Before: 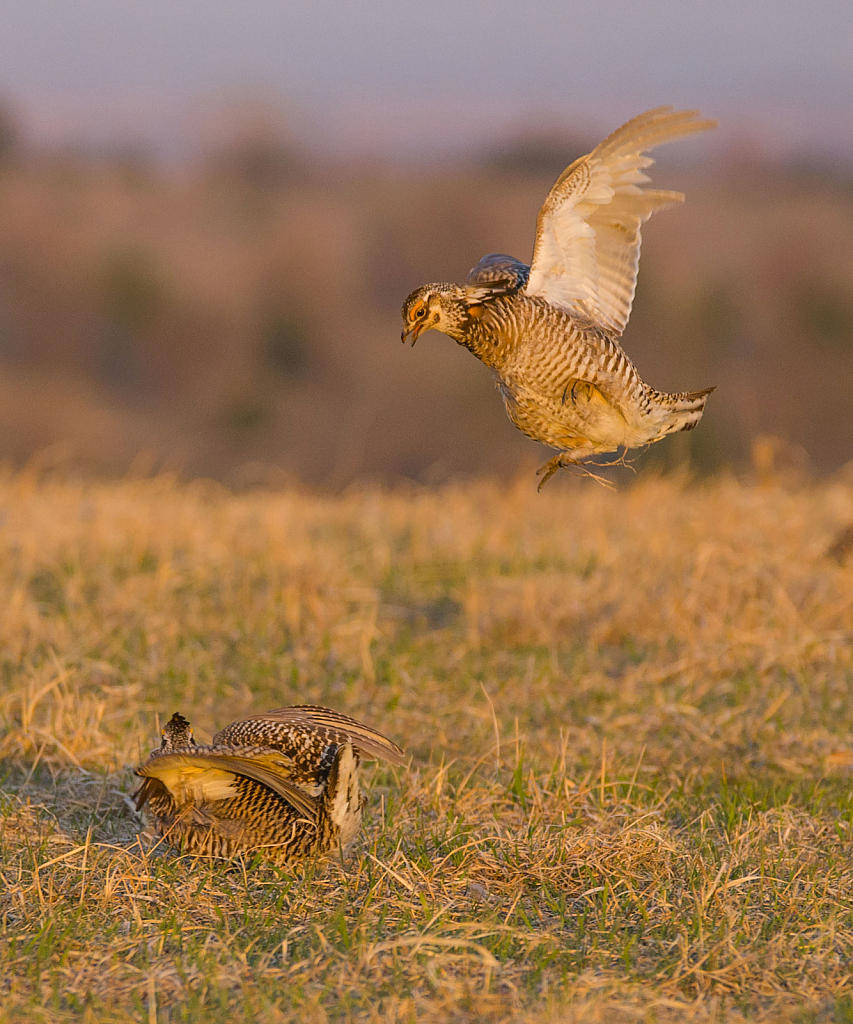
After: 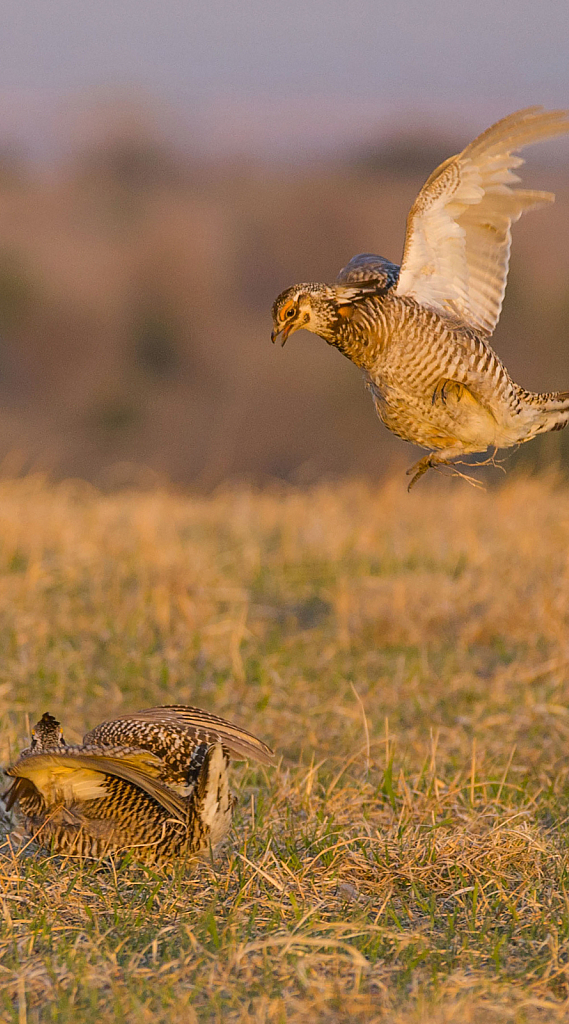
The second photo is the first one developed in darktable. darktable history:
crop and rotate: left 15.265%, right 17.99%
tone equalizer: edges refinement/feathering 500, mask exposure compensation -1.57 EV, preserve details guided filter
shadows and highlights: white point adjustment 0.913, soften with gaussian
